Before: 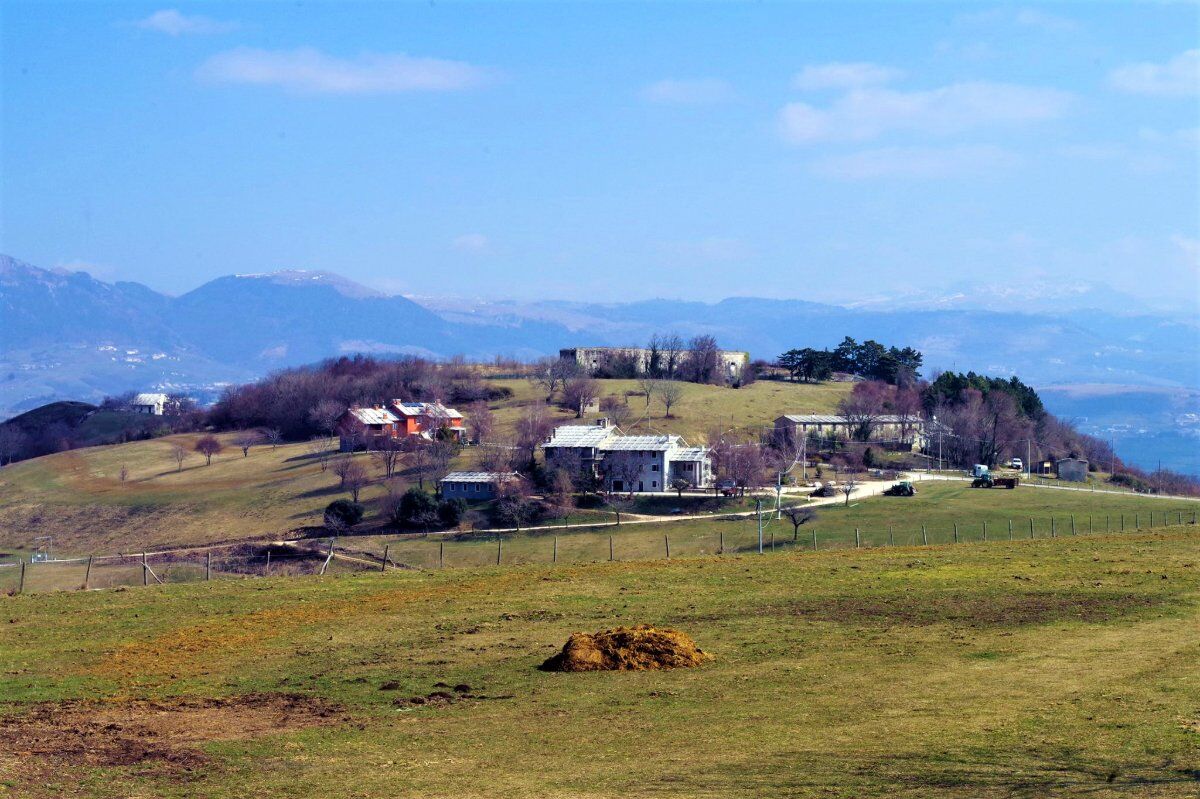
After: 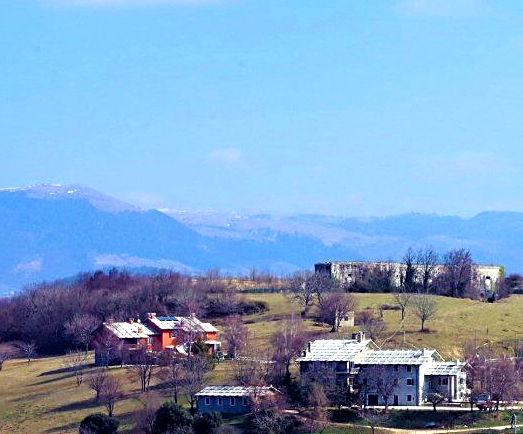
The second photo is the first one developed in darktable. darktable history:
crop: left 20.462%, top 10.768%, right 35.919%, bottom 34.865%
sharpen: on, module defaults
exposure: exposure 0.188 EV, compensate exposure bias true, compensate highlight preservation false
contrast brightness saturation: saturation 0.105
